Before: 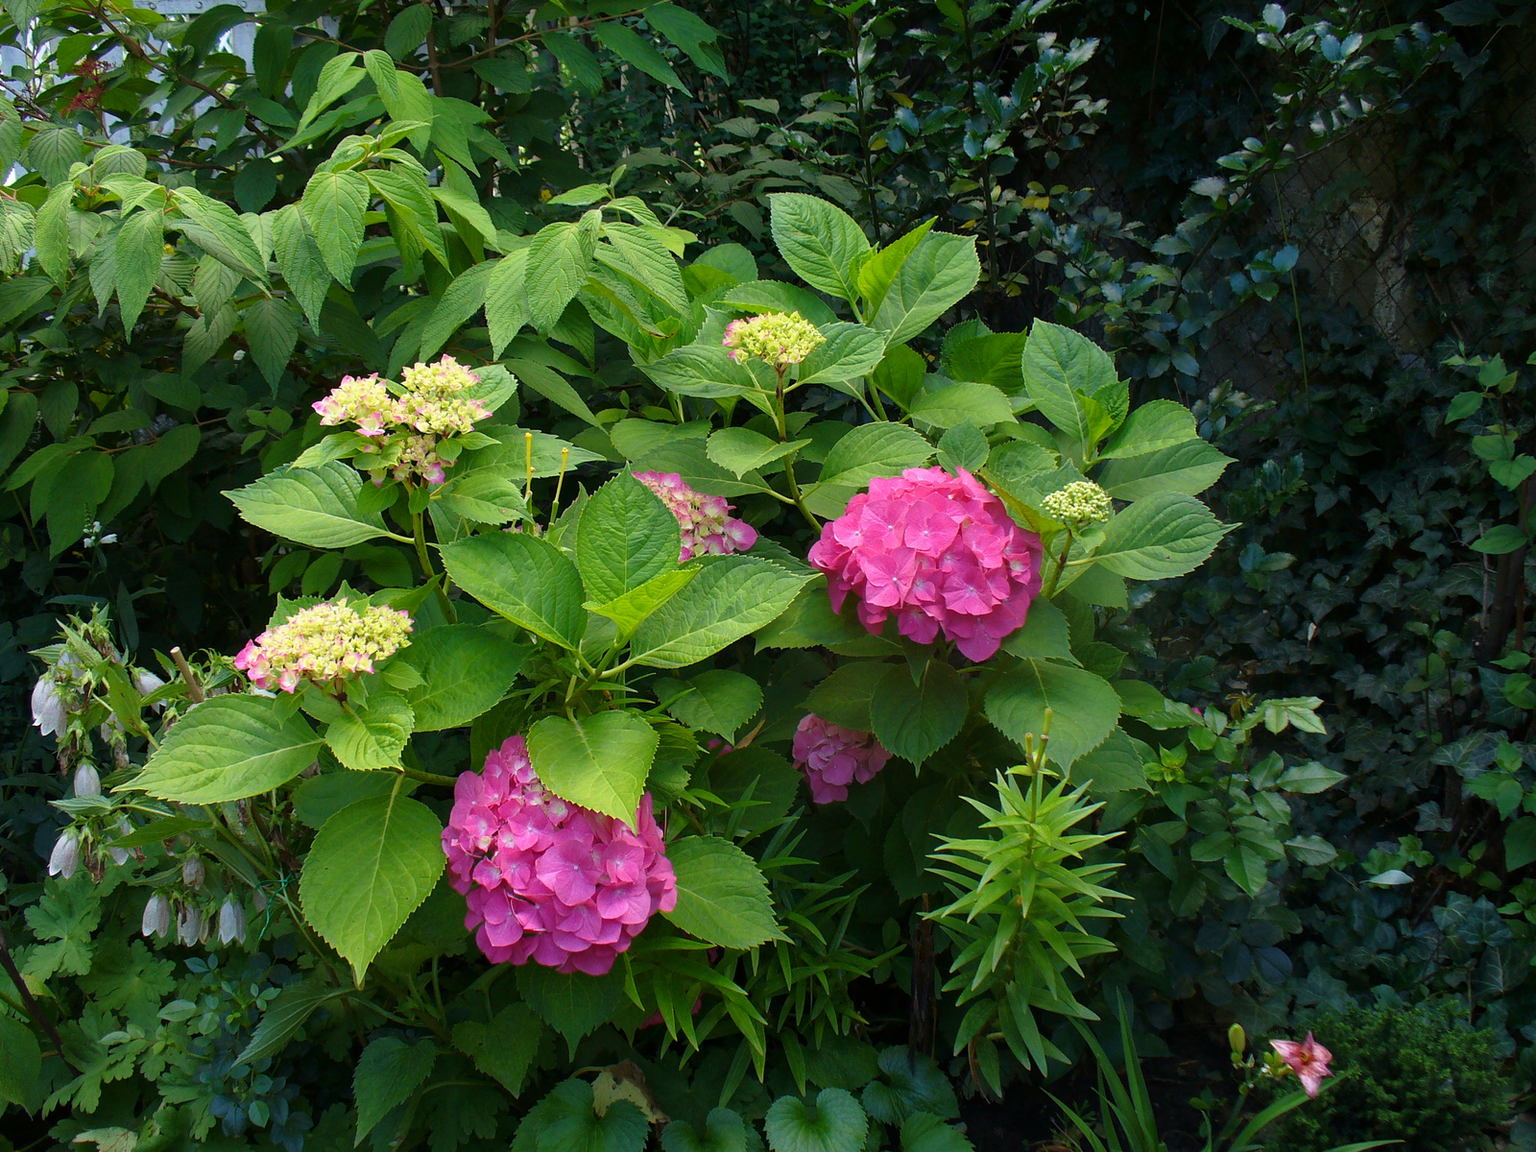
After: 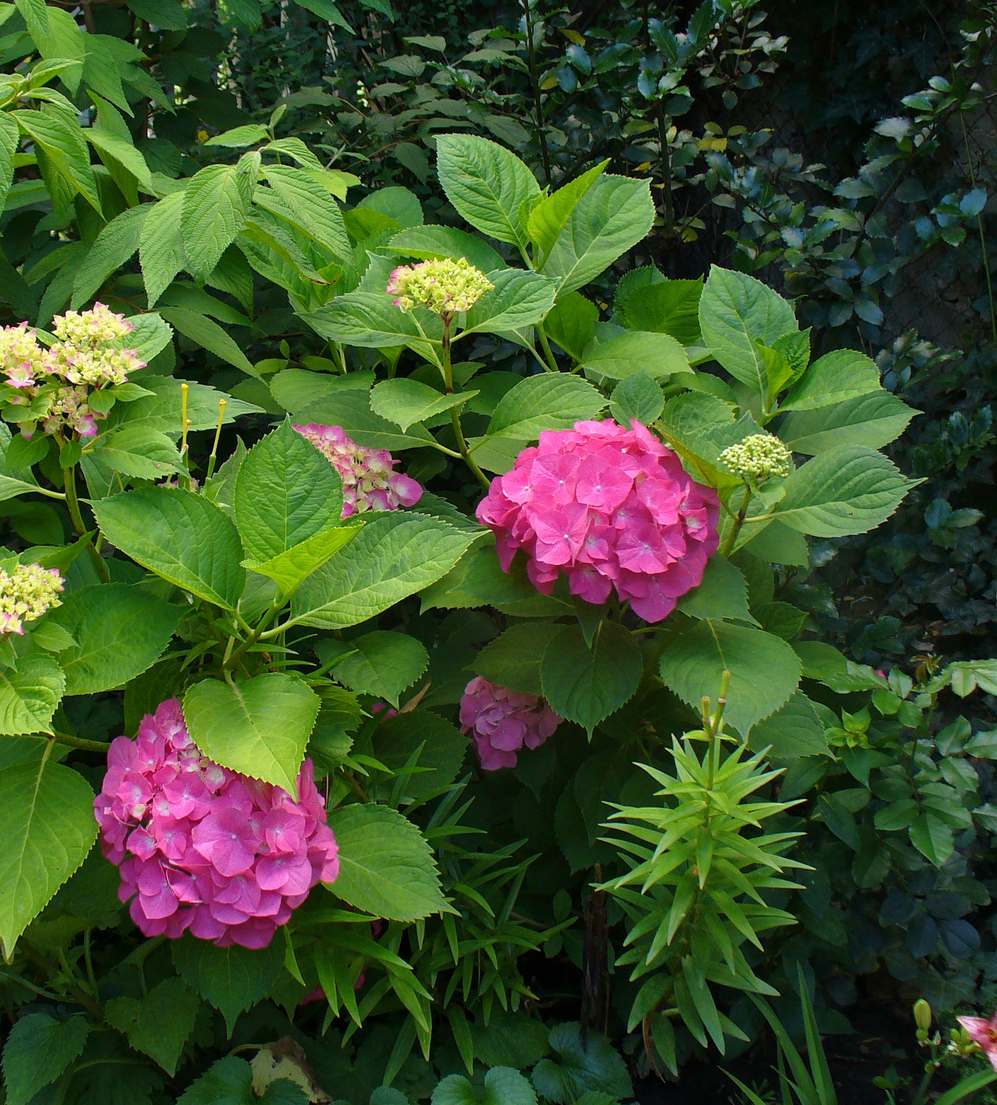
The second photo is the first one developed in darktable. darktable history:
shadows and highlights: shadows 24.5, highlights -78.15, soften with gaussian
crop and rotate: left 22.918%, top 5.629%, right 14.711%, bottom 2.247%
